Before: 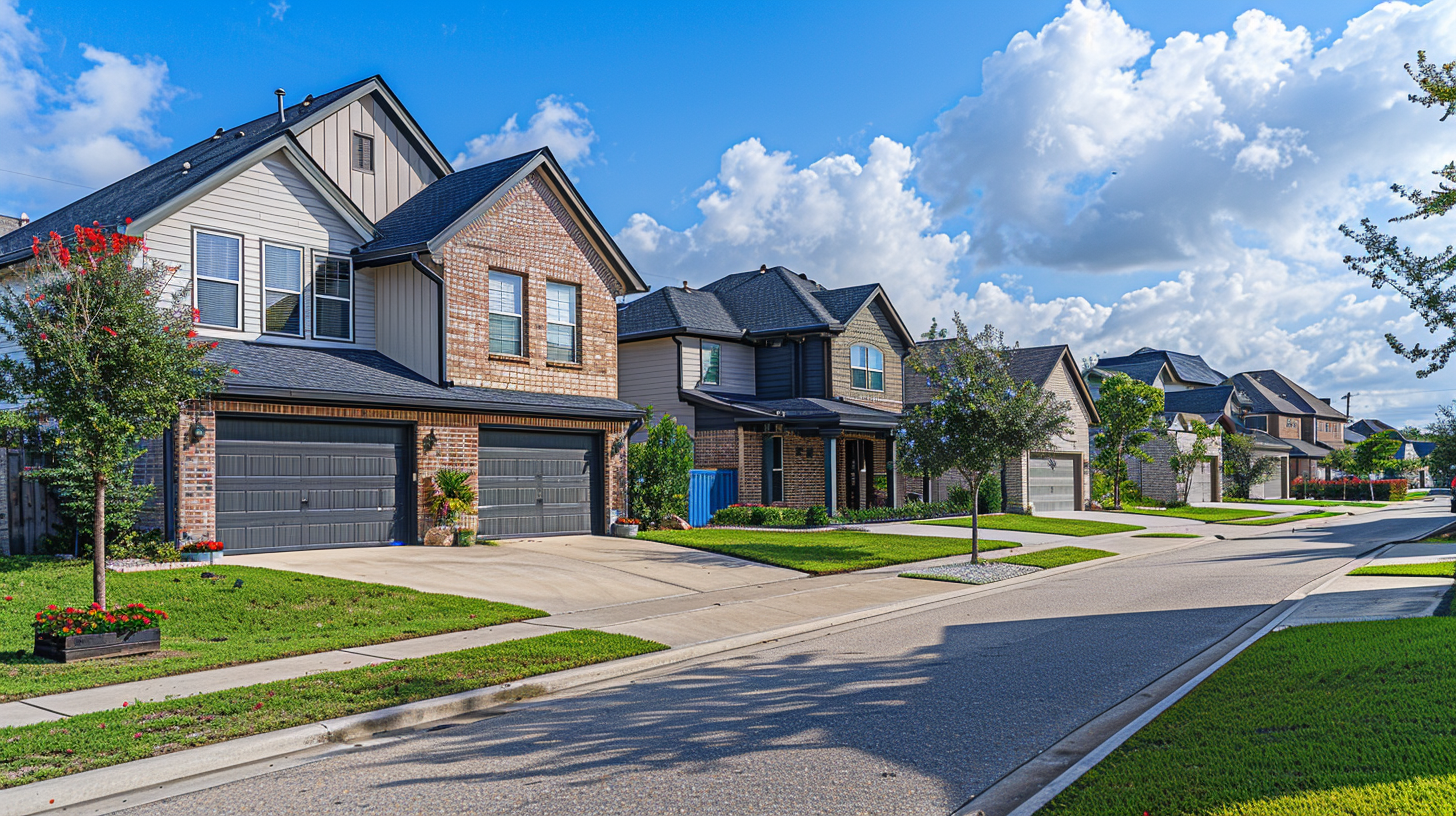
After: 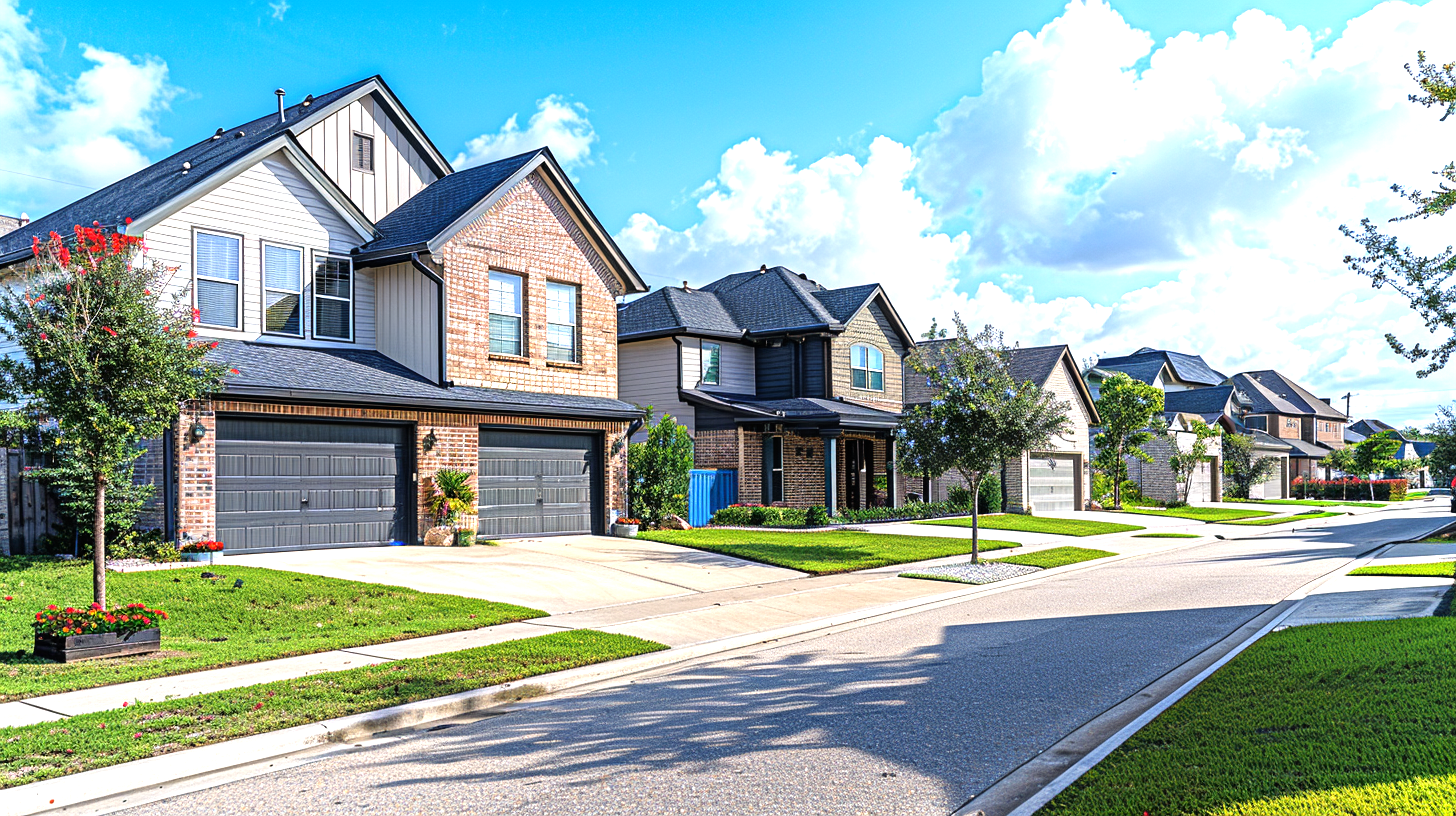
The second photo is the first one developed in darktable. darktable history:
tone equalizer: -8 EV -1.05 EV, -7 EV -1.04 EV, -6 EV -0.862 EV, -5 EV -0.539 EV, -3 EV 0.565 EV, -2 EV 0.887 EV, -1 EV 1 EV, +0 EV 1.07 EV
